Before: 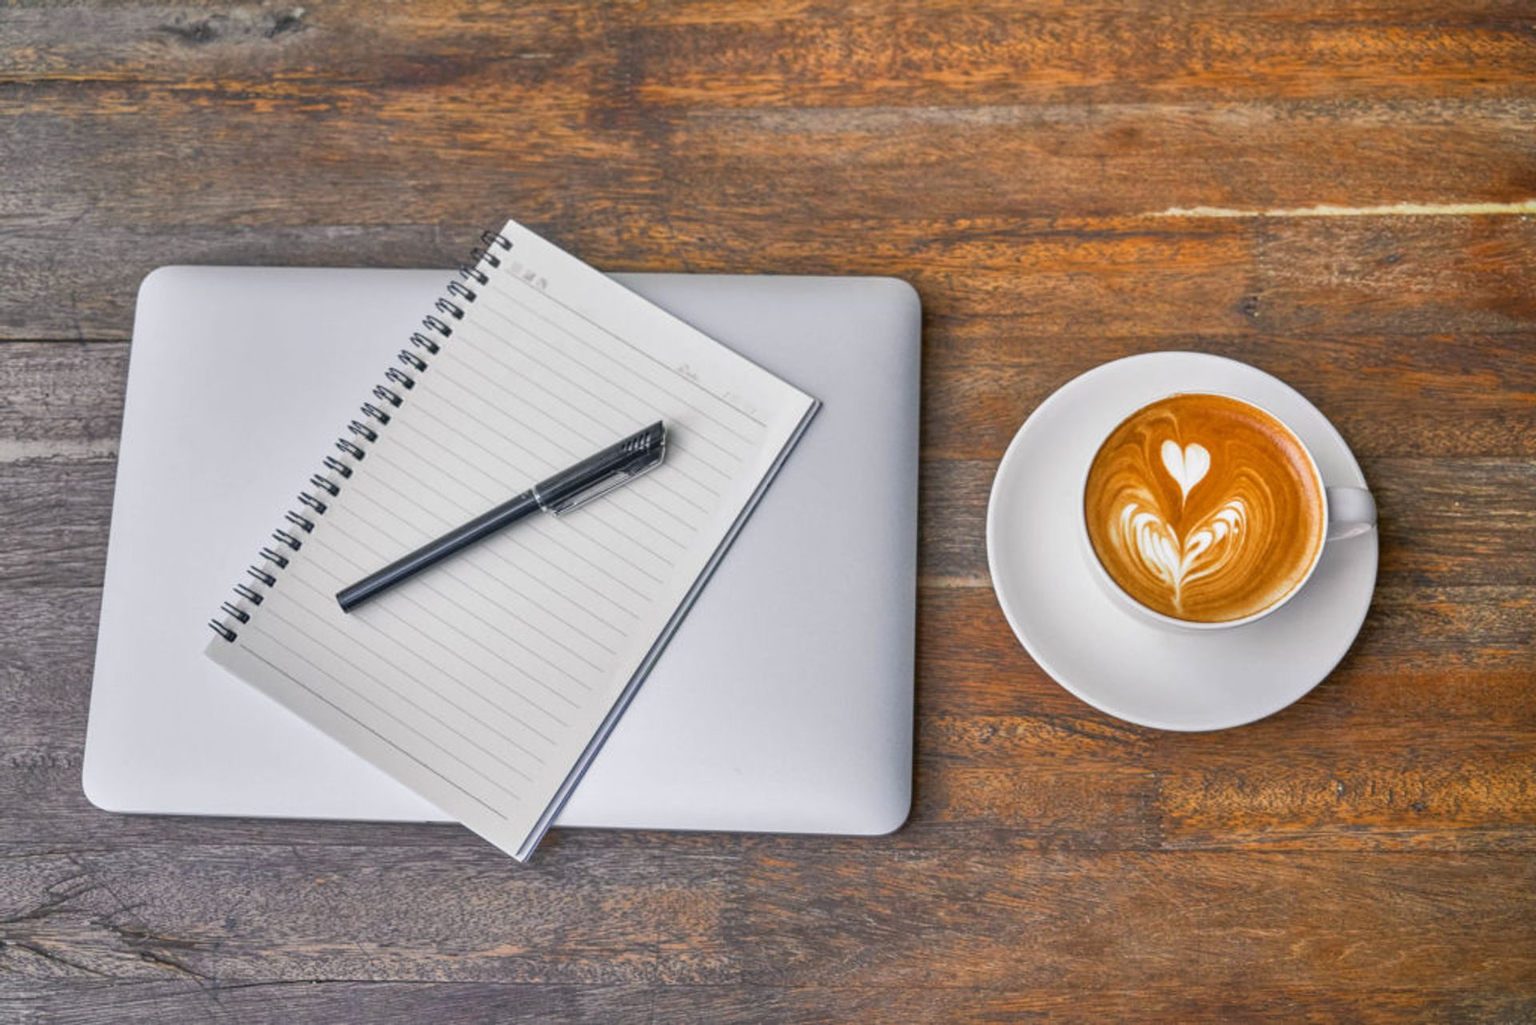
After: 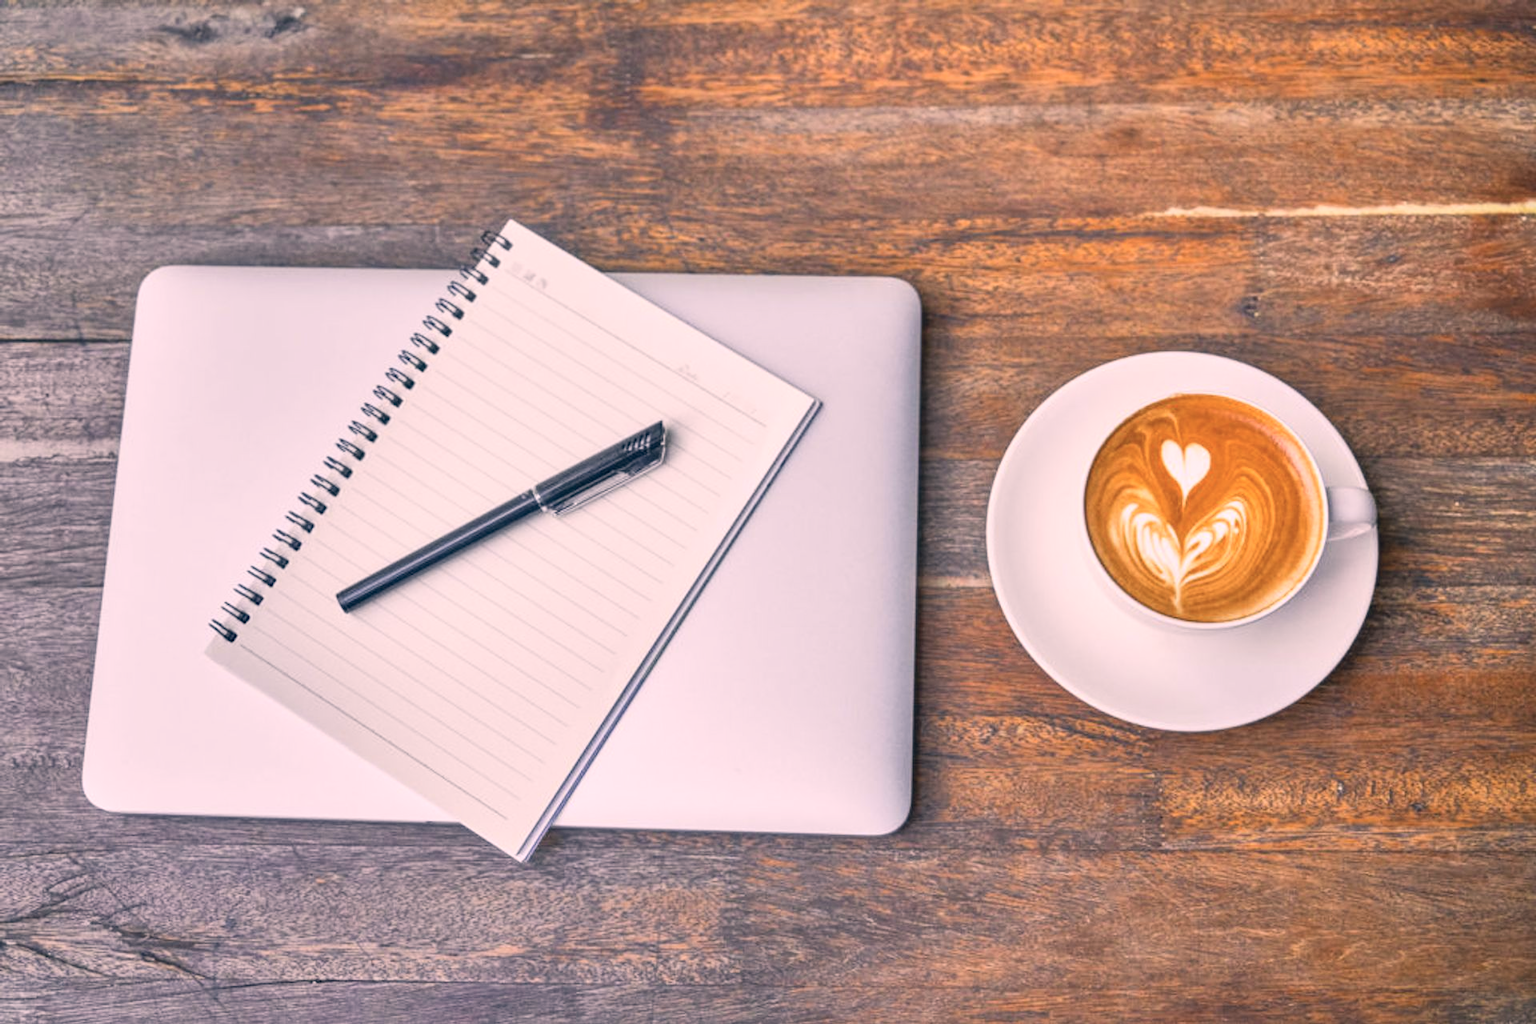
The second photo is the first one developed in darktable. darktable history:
contrast brightness saturation: contrast 0.2, brightness 0.15, saturation 0.136
color correction: highlights a* 13.85, highlights b* 6.03, shadows a* -5.95, shadows b* -15.18, saturation 0.856
